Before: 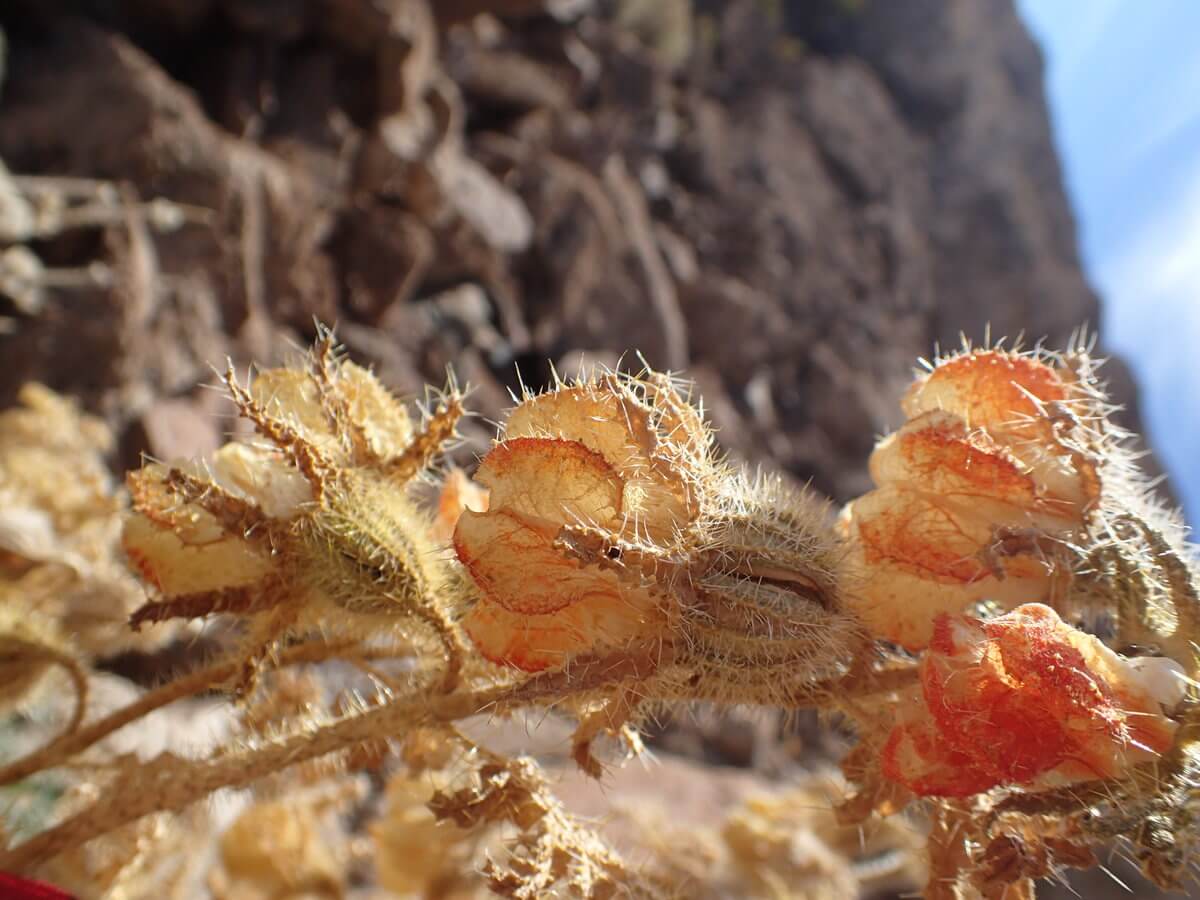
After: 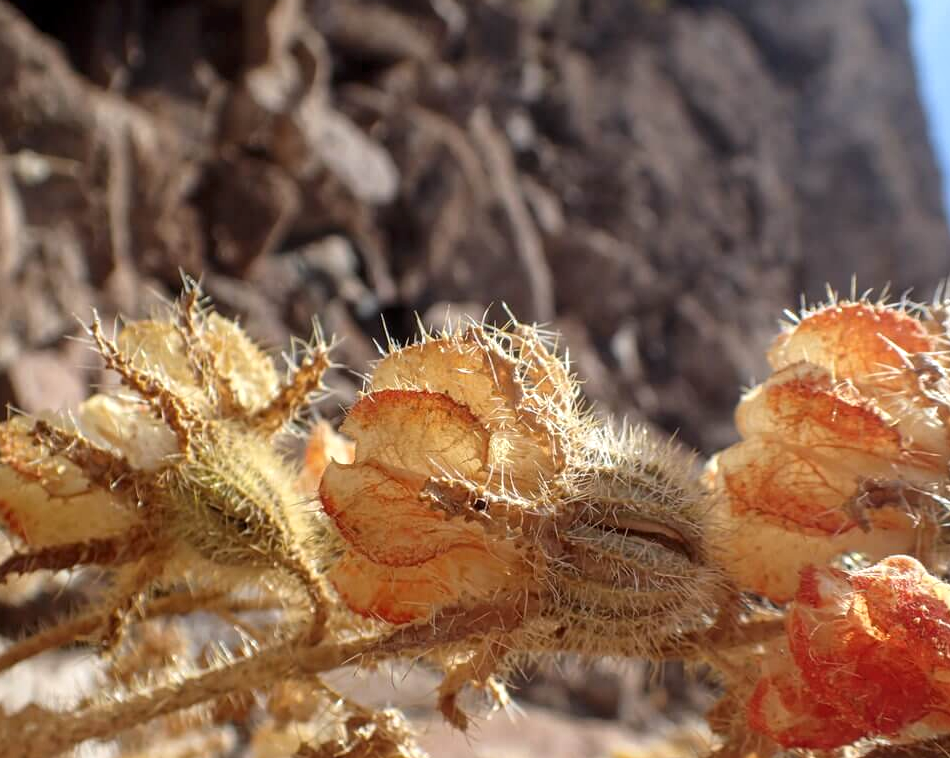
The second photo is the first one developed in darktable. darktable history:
local contrast: on, module defaults
crop: left 11.225%, top 5.381%, right 9.565%, bottom 10.314%
